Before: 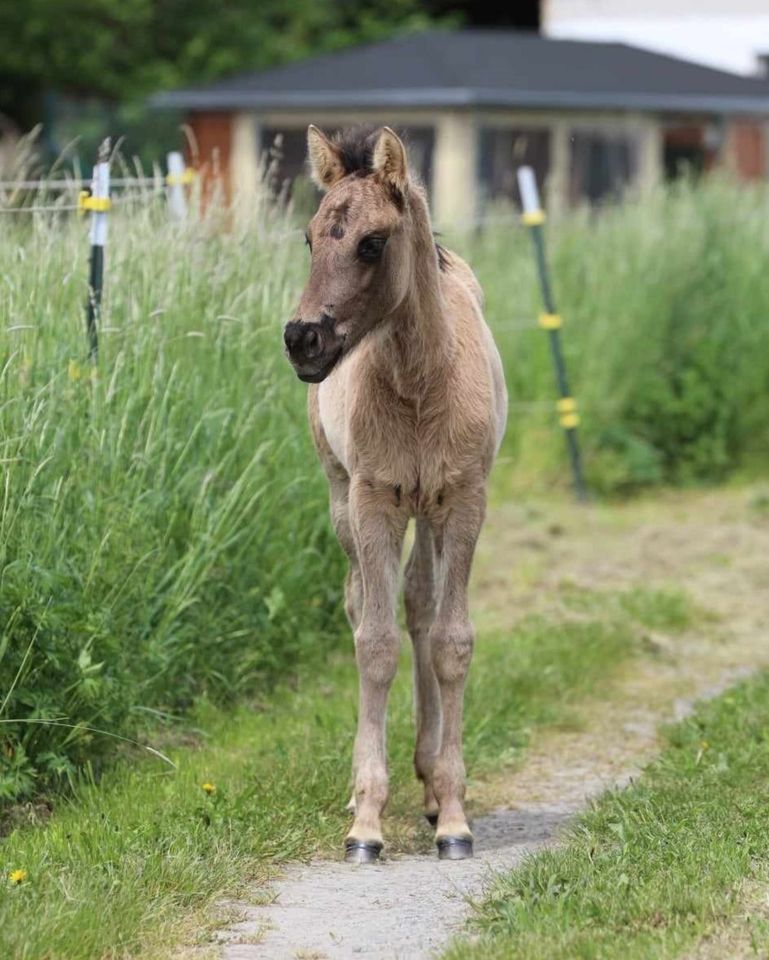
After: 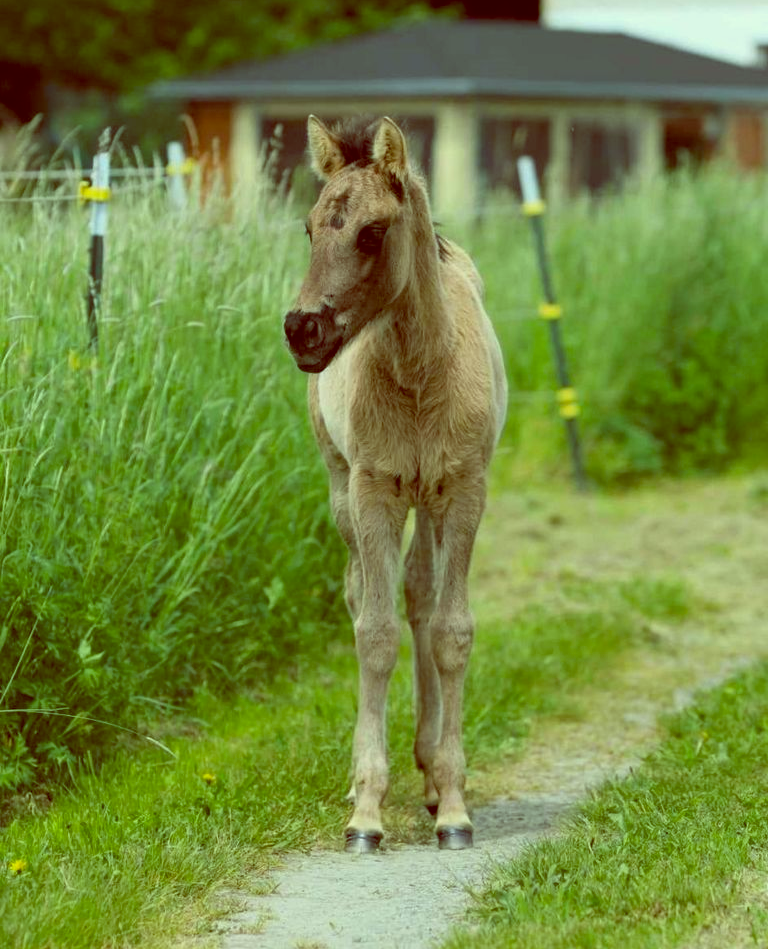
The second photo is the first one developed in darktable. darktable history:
crop: top 1.049%, right 0.001%
color balance rgb: perceptual saturation grading › global saturation 10%, global vibrance 10%
color balance: lift [1, 1.015, 0.987, 0.985], gamma [1, 0.959, 1.042, 0.958], gain [0.927, 0.938, 1.072, 0.928], contrast 1.5%
